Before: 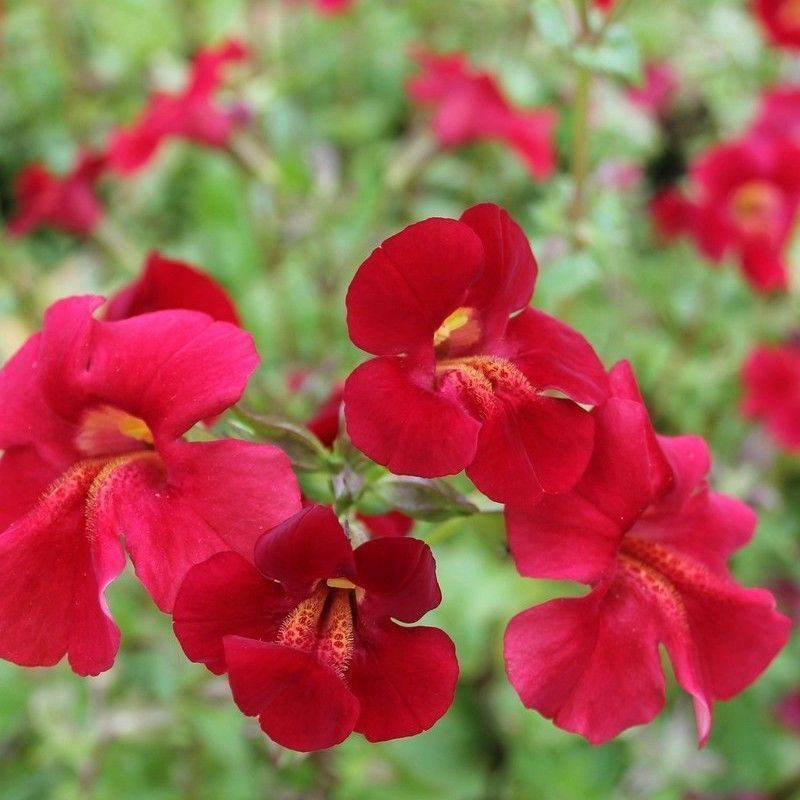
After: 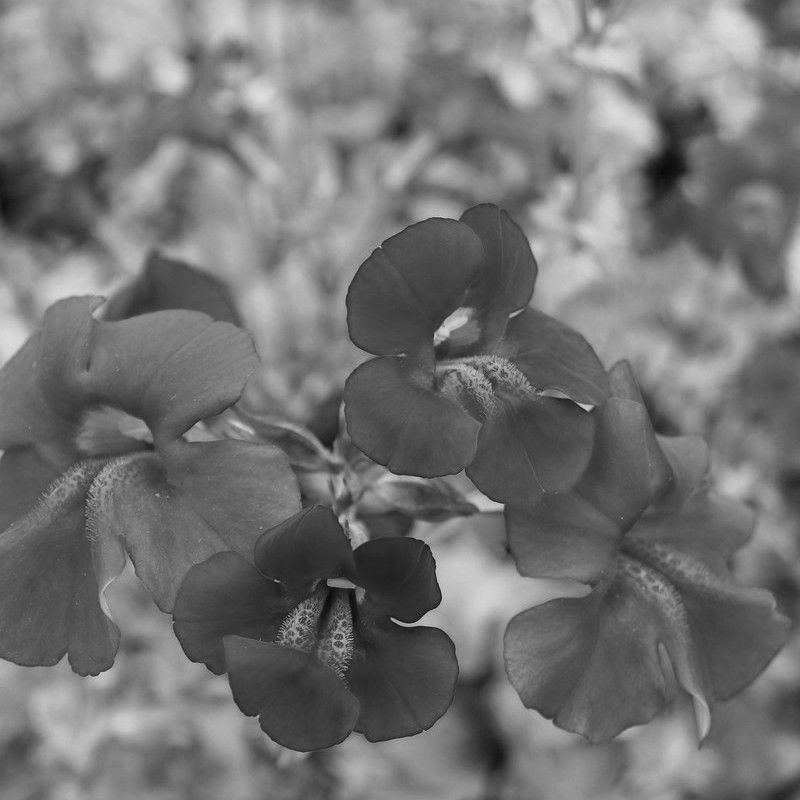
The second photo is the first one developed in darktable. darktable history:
monochrome: on, module defaults
contrast brightness saturation: contrast 0.13, brightness -0.05, saturation 0.16
color contrast: green-magenta contrast 0.8, blue-yellow contrast 1.1, unbound 0
